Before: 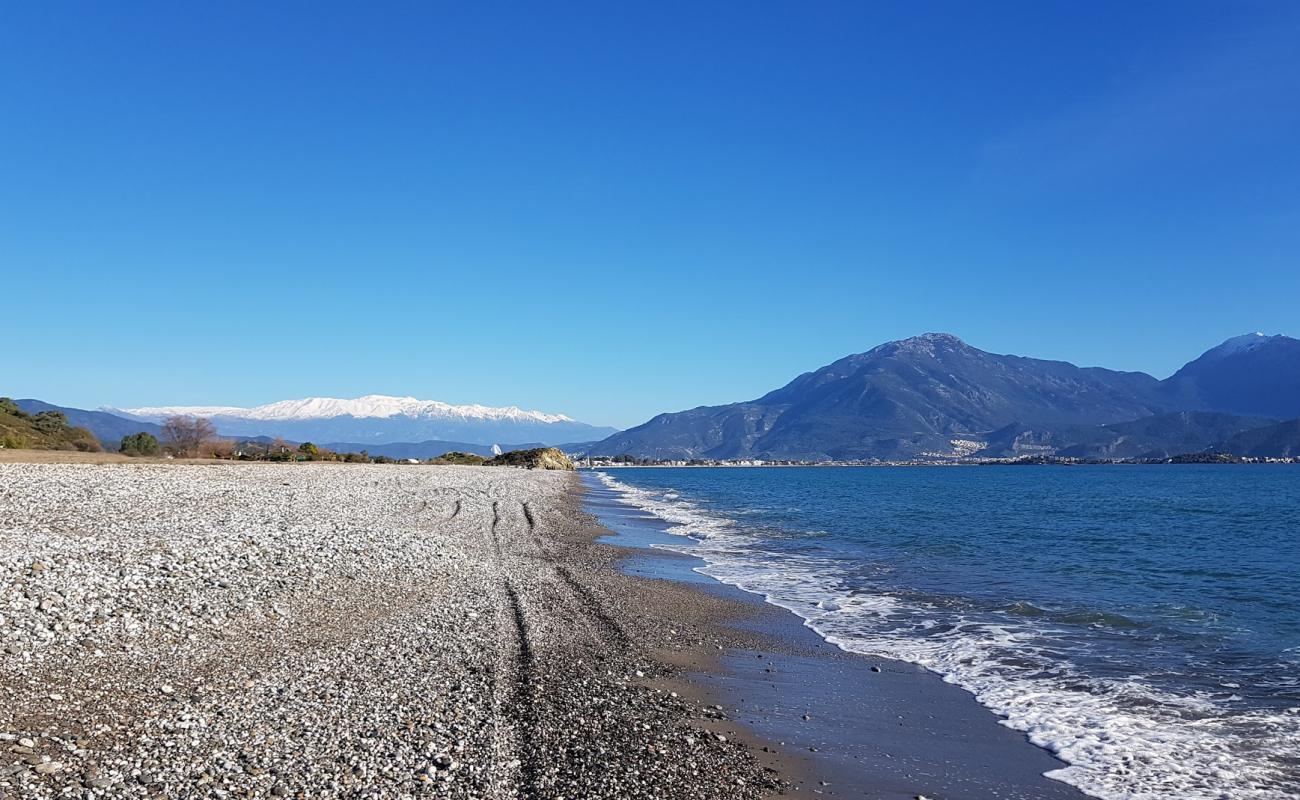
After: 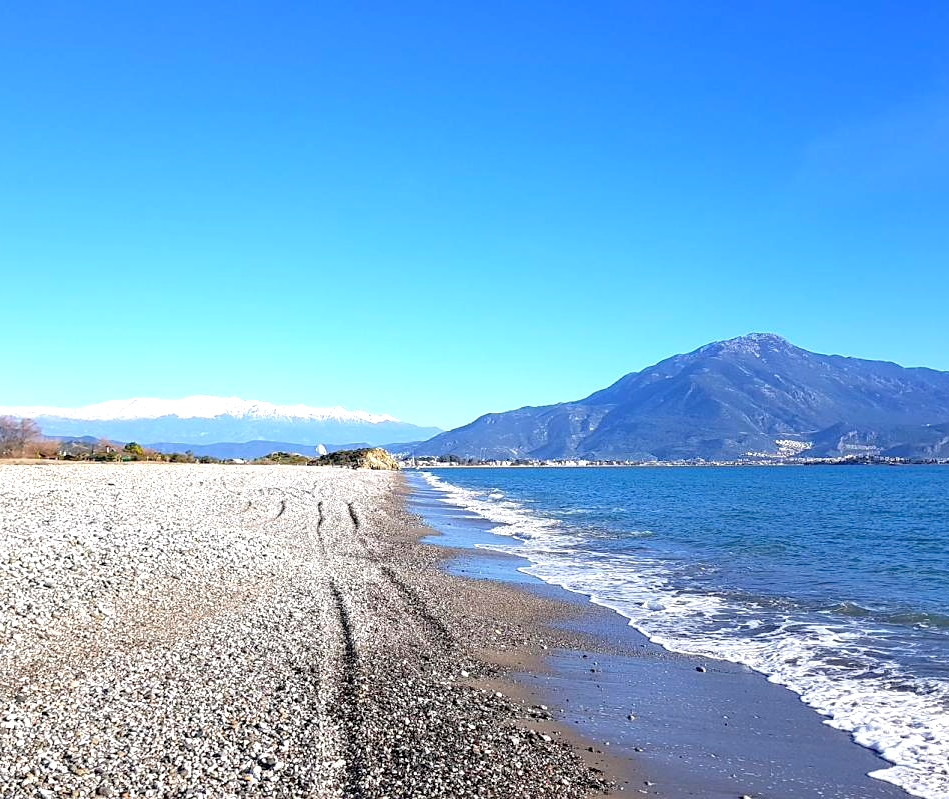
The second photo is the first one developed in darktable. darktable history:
local contrast: highlights 70%, shadows 65%, detail 83%, midtone range 0.325
crop: left 13.535%, right 13.419%
exposure: black level correction 0.008, exposure 0.982 EV, compensate highlight preservation false
sharpen: amount 0.205
